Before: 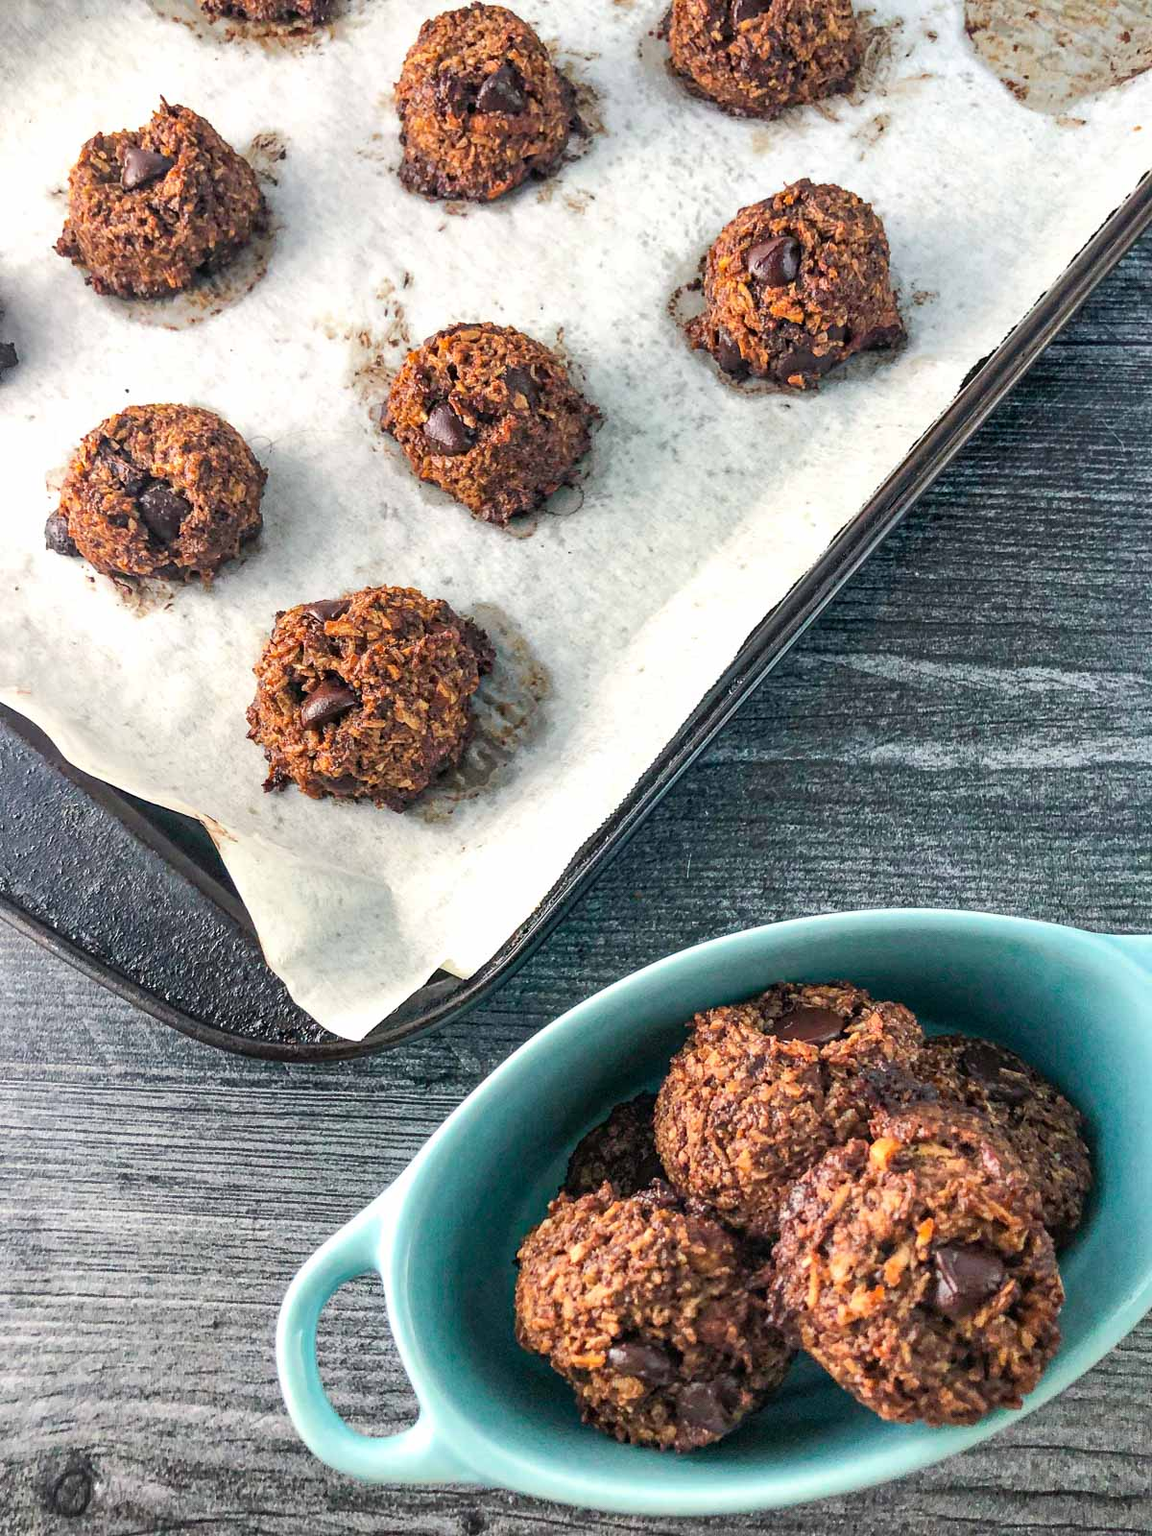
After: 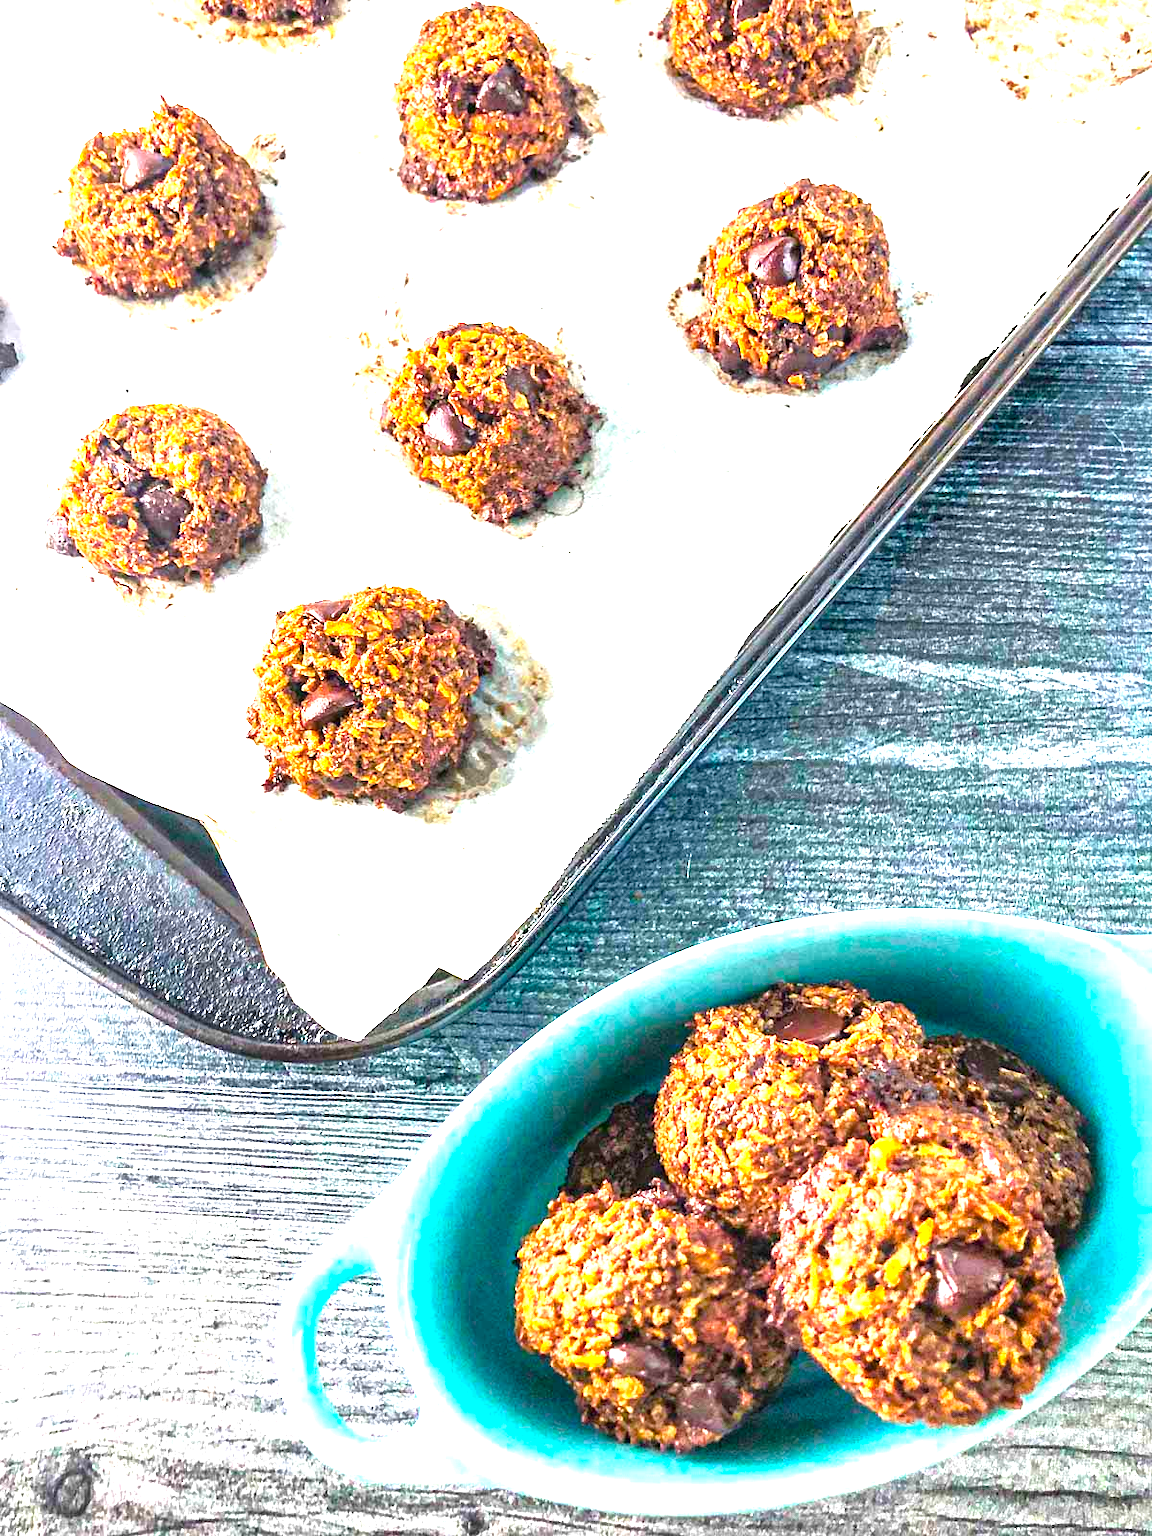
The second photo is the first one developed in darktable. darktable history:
exposure: black level correction 0, exposure 1.447 EV, compensate highlight preservation false
color balance rgb: perceptual saturation grading › global saturation 13.127%, perceptual brilliance grading › global brilliance 12.435%, global vibrance 40.945%
